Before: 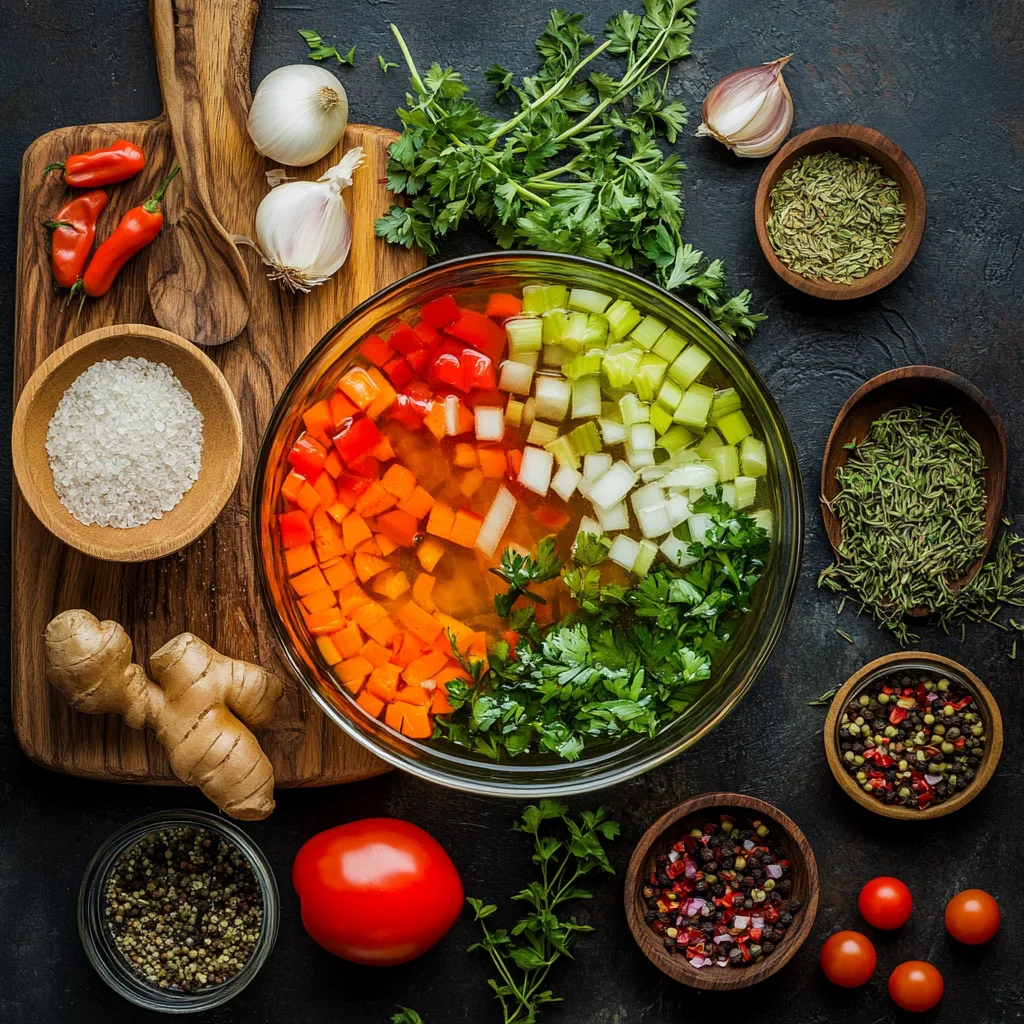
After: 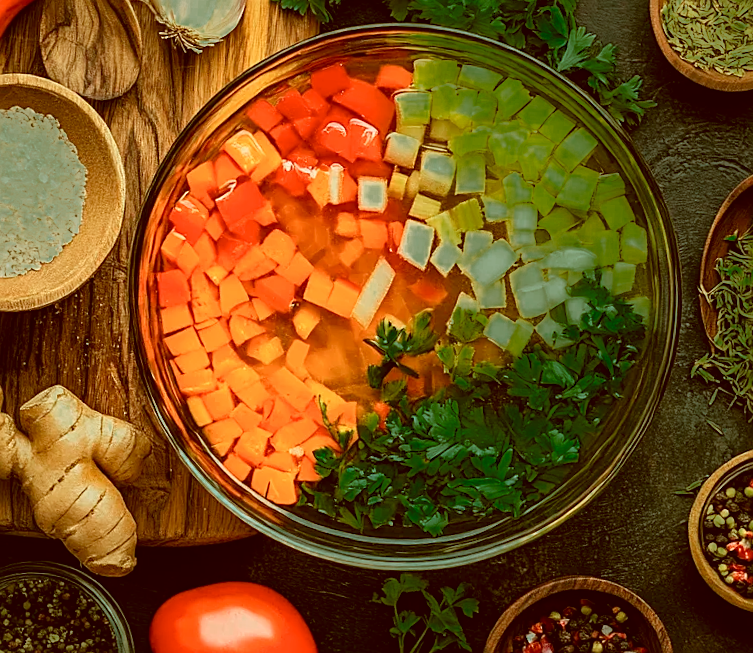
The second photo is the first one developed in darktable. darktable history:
color correction: highlights a* -14.62, highlights b* -16.22, shadows a* 10.12, shadows b* 29.4
sharpen: on, module defaults
color zones: curves: ch0 [(0.25, 0.5) (0.347, 0.092) (0.75, 0.5)]; ch1 [(0.25, 0.5) (0.33, 0.51) (0.75, 0.5)]
white balance: red 1.08, blue 0.791
crop and rotate: angle -3.37°, left 9.79%, top 20.73%, right 12.42%, bottom 11.82%
